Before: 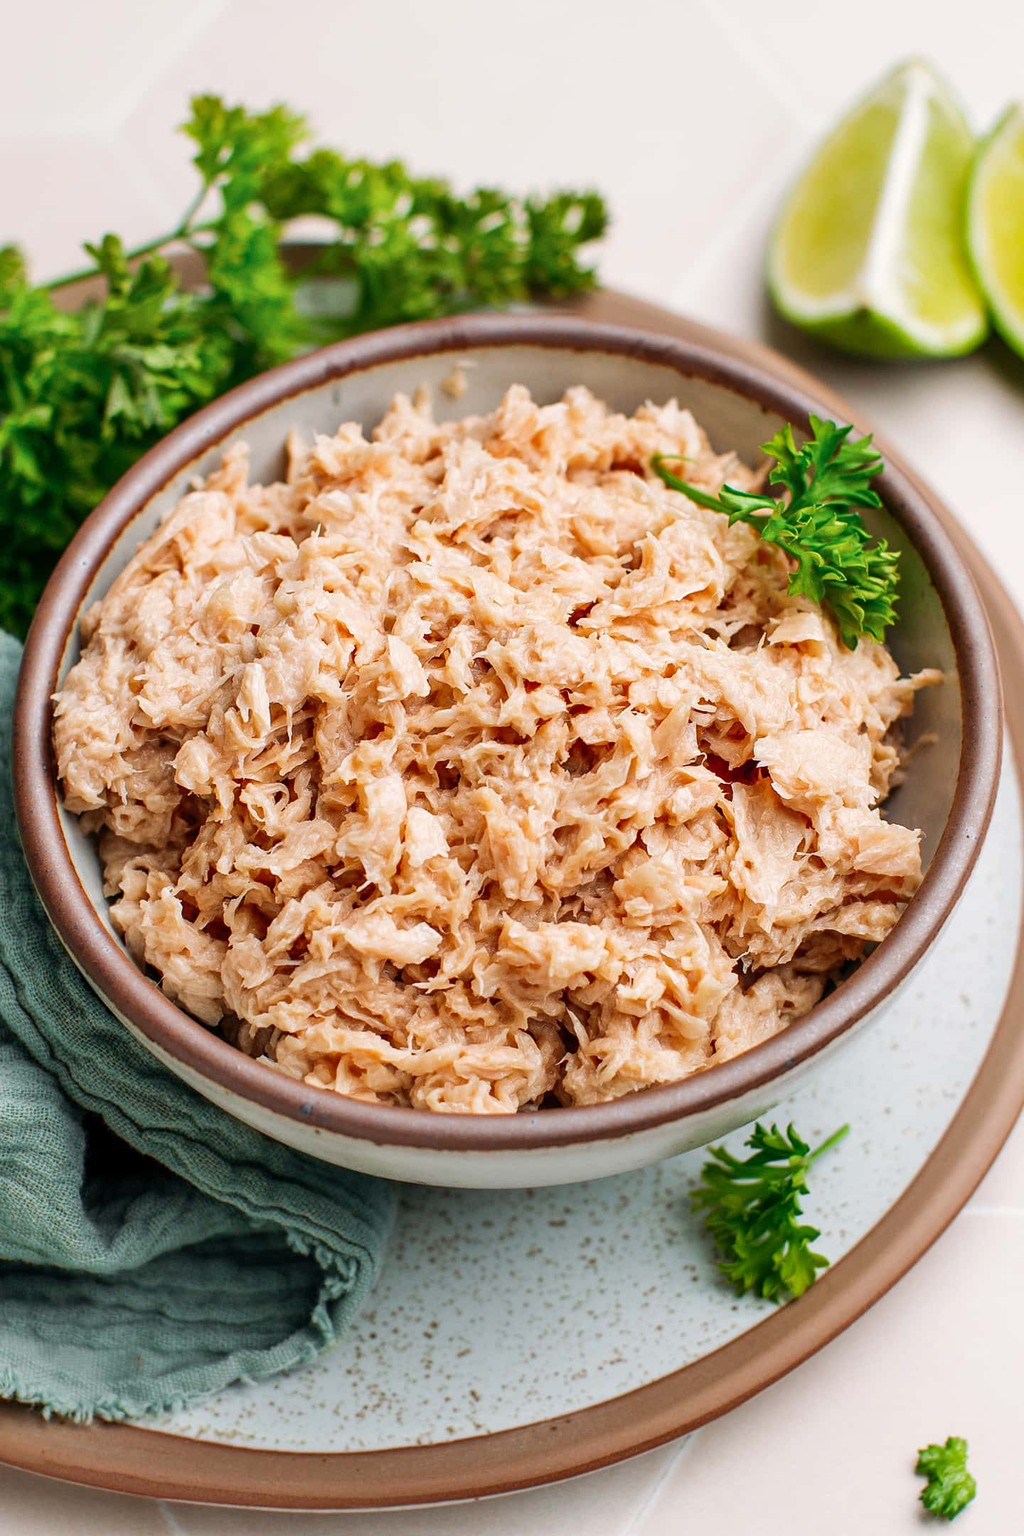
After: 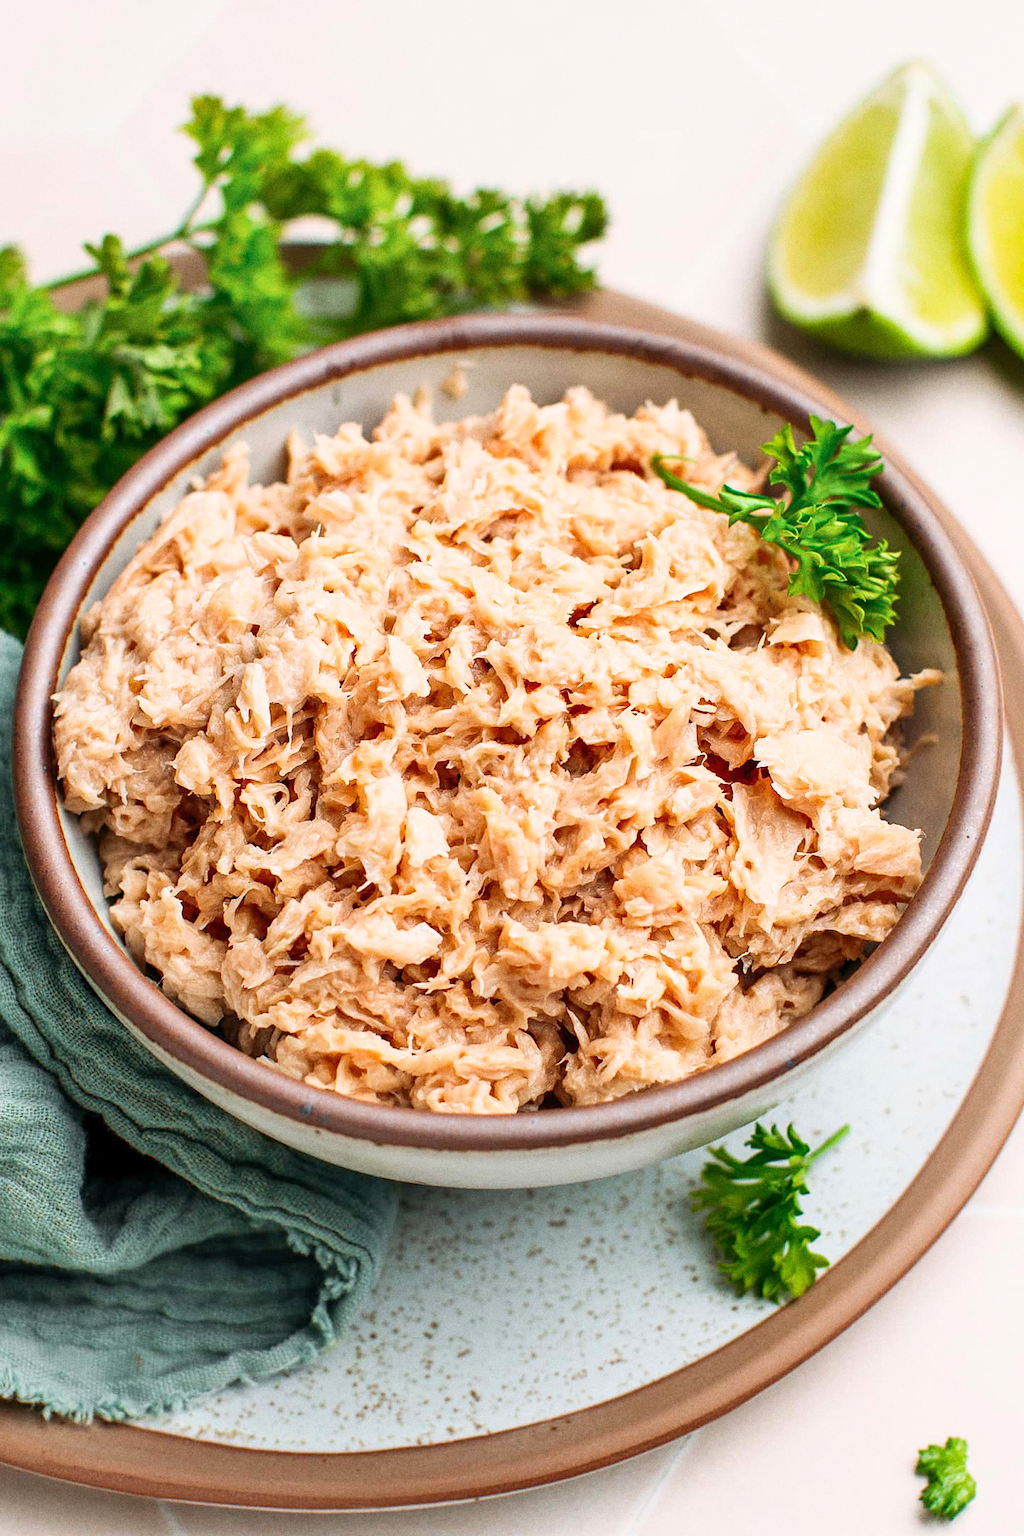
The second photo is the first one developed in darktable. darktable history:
base curve: curves: ch0 [(0, 0) (0.666, 0.806) (1, 1)]
grain: on, module defaults
